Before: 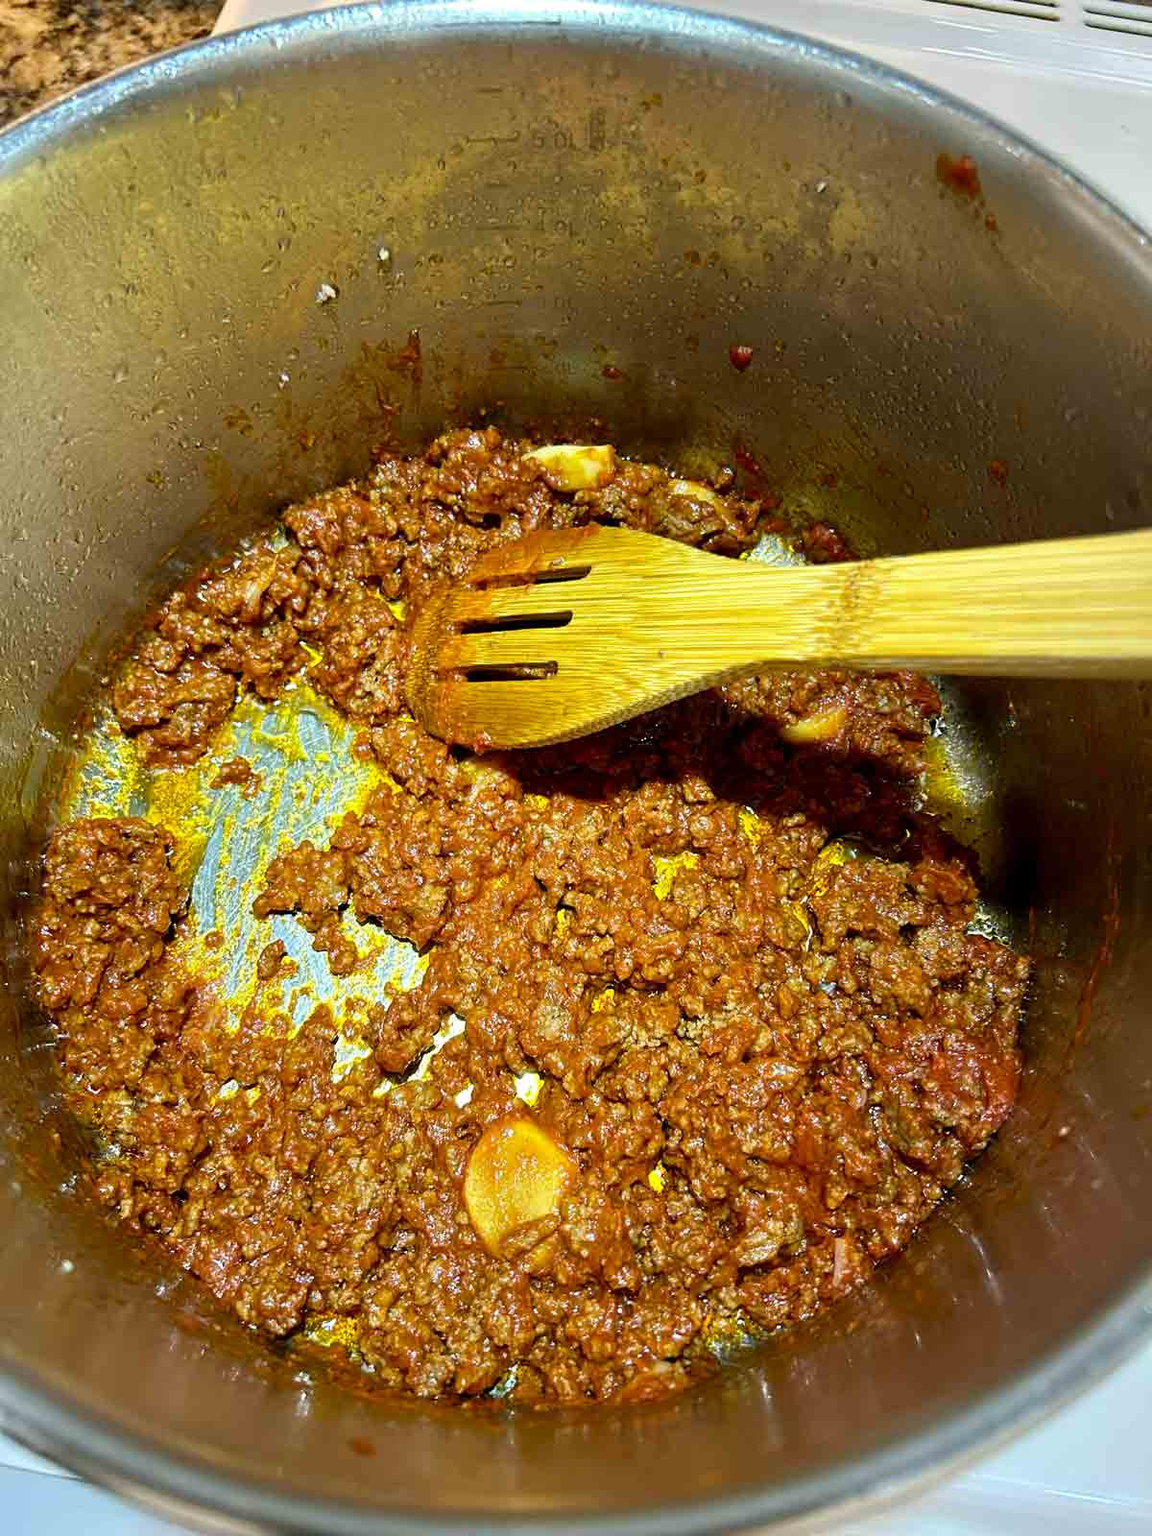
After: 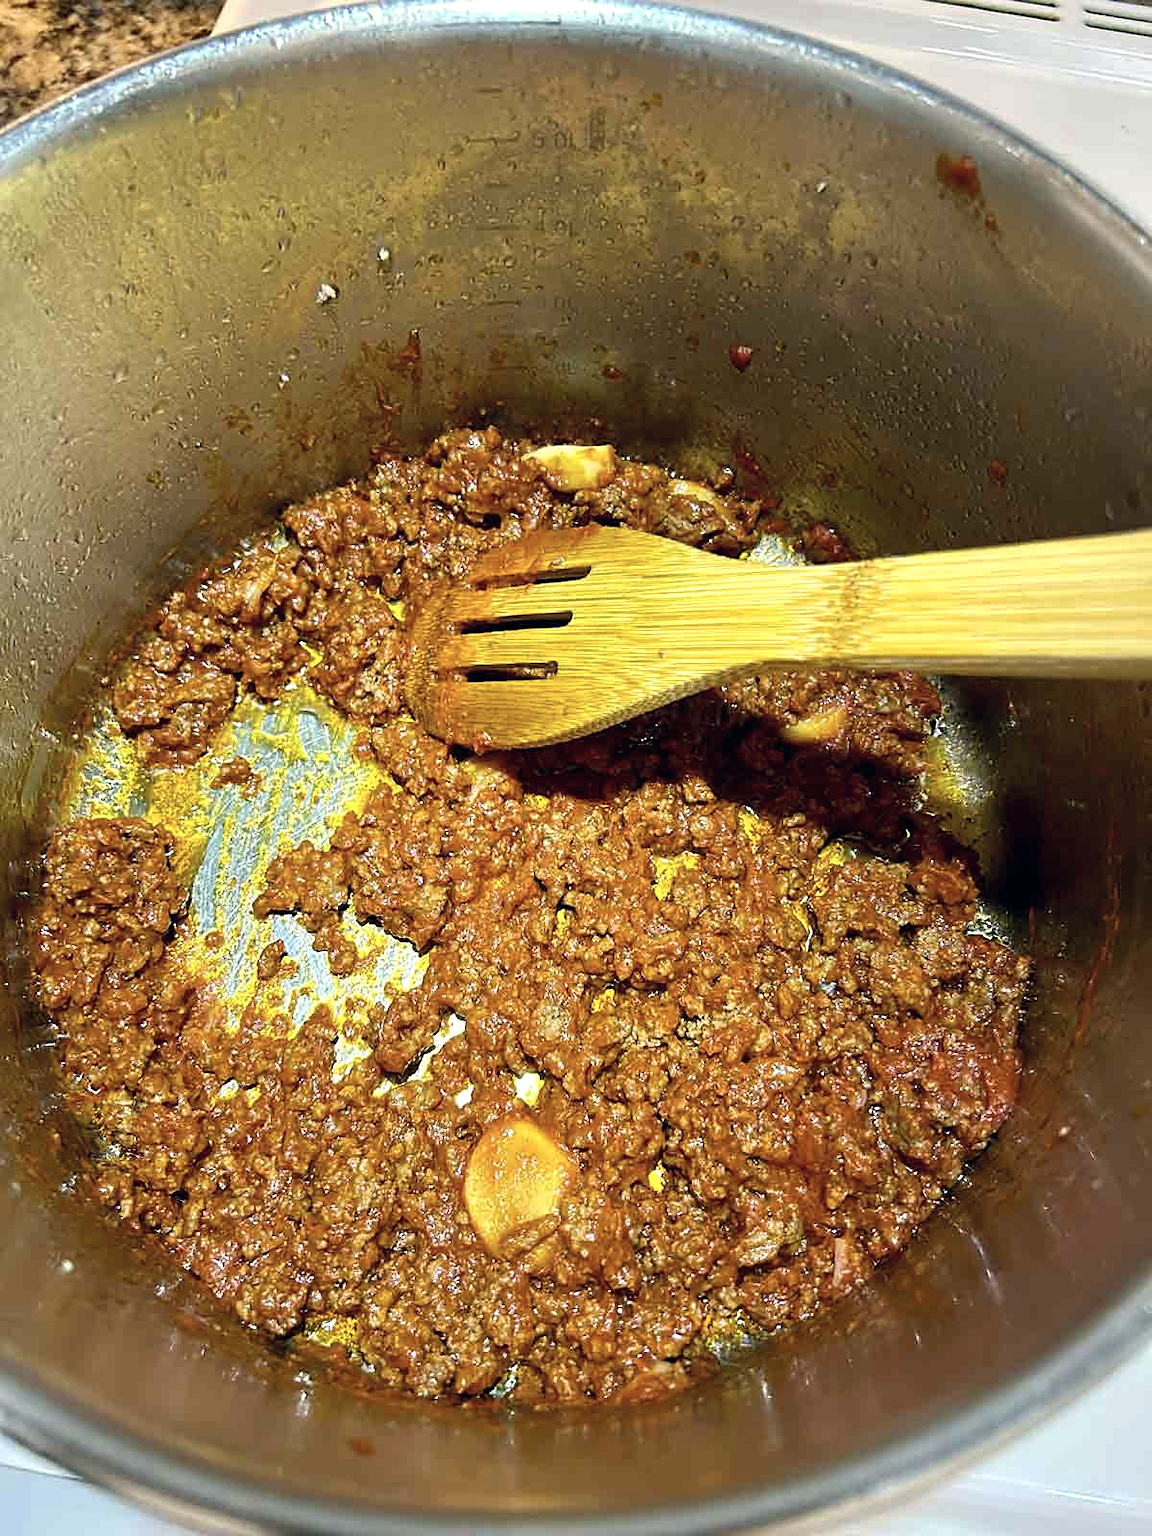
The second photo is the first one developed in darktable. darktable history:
sharpen: radius 1.559, amount 0.373, threshold 1.271
color correction: highlights a* 2.75, highlights b* 5, shadows a* -2.04, shadows b* -4.84, saturation 0.8
levels: levels [0, 0.476, 0.951]
